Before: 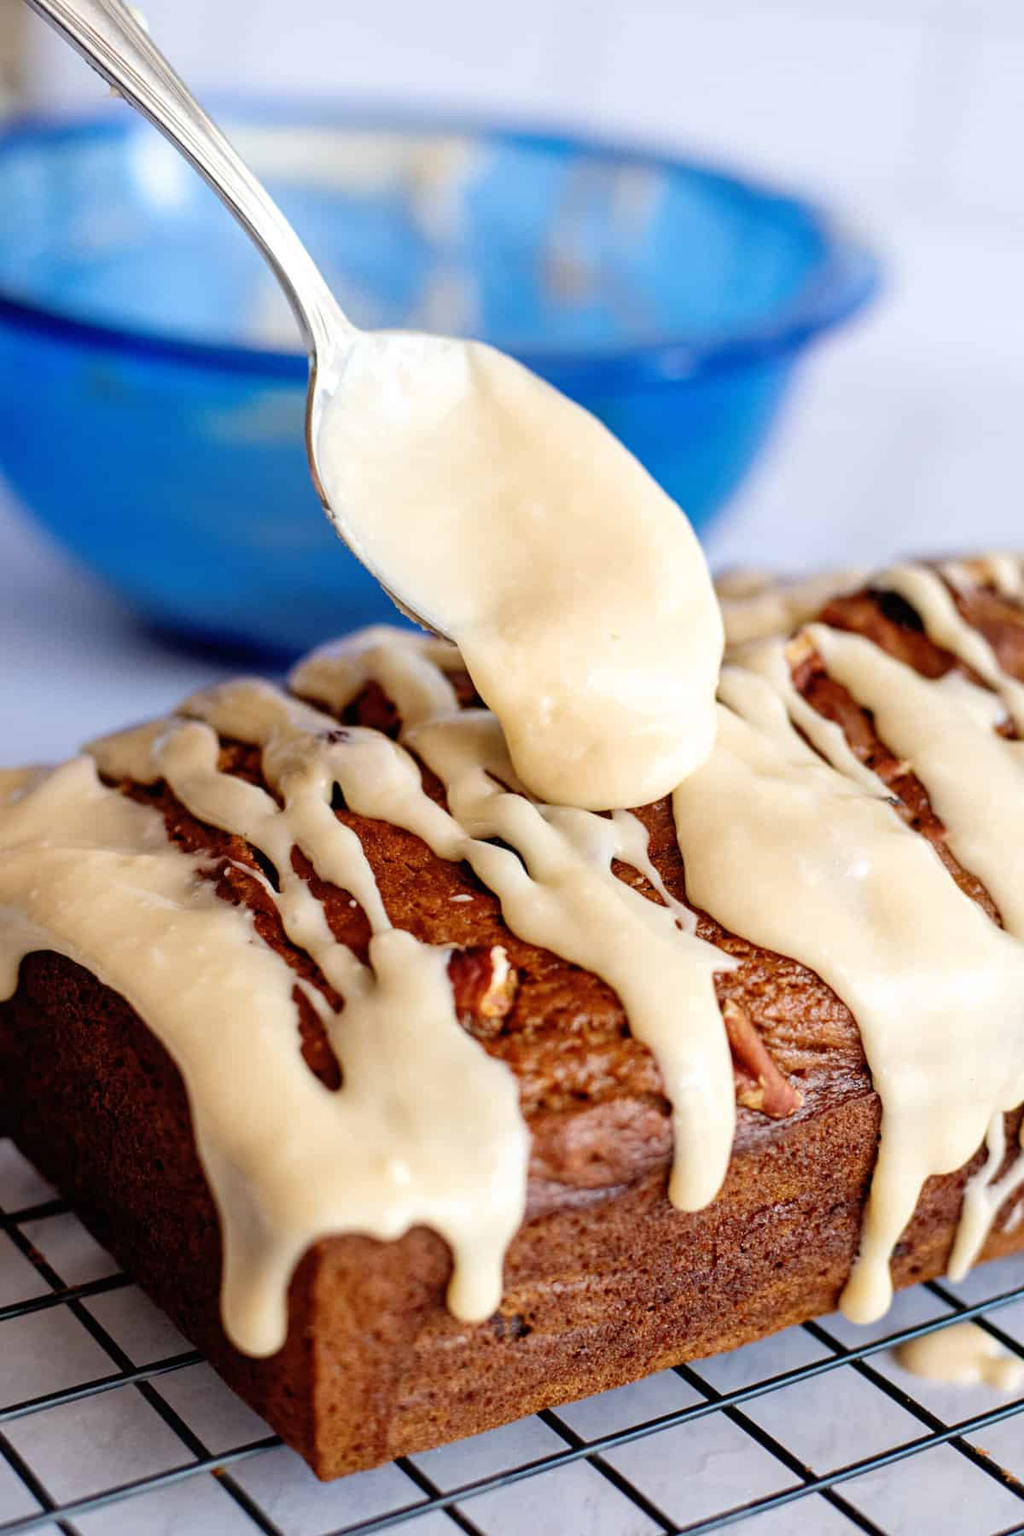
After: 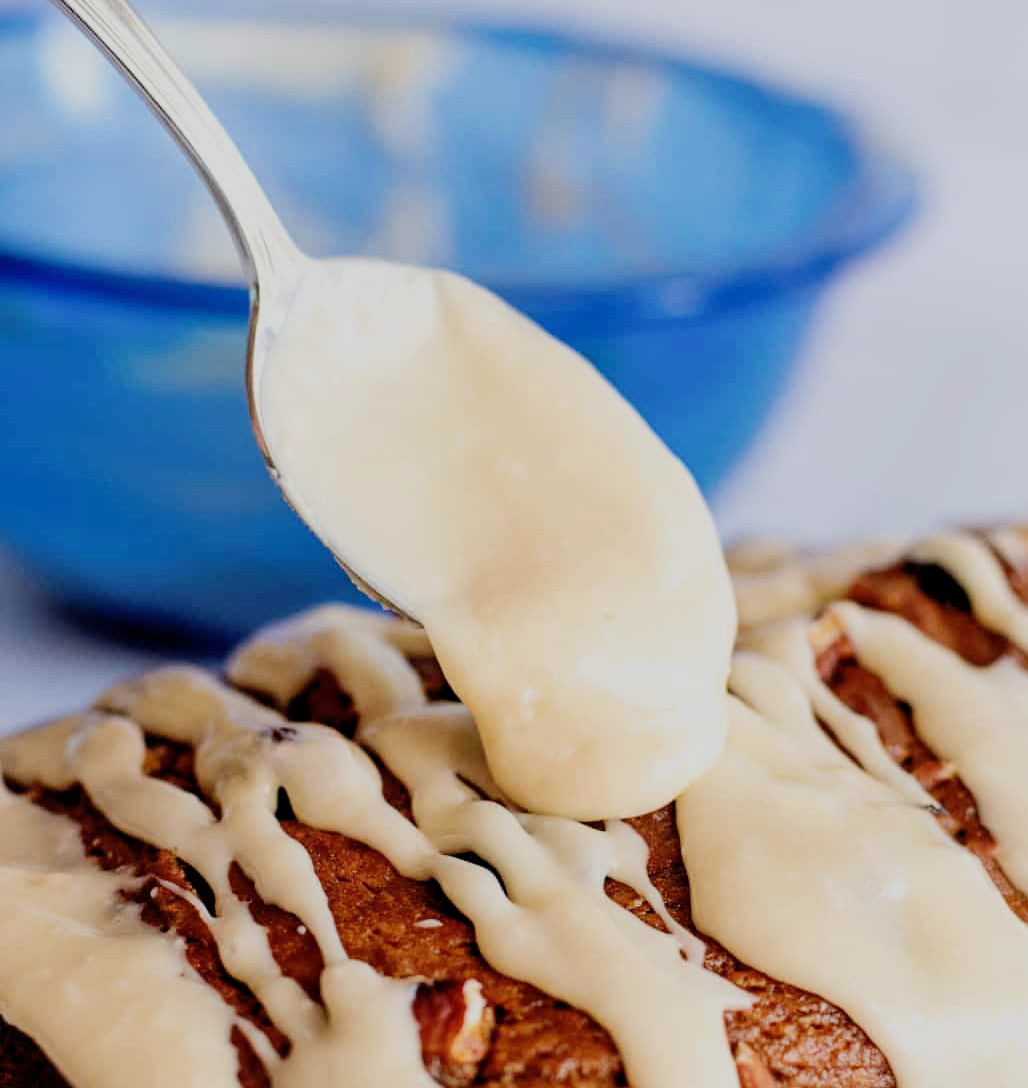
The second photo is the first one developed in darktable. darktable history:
white balance: emerald 1
crop and rotate: left 9.345%, top 7.22%, right 4.982%, bottom 32.331%
filmic rgb: black relative exposure -7.65 EV, white relative exposure 4.56 EV, hardness 3.61, contrast 1.05
